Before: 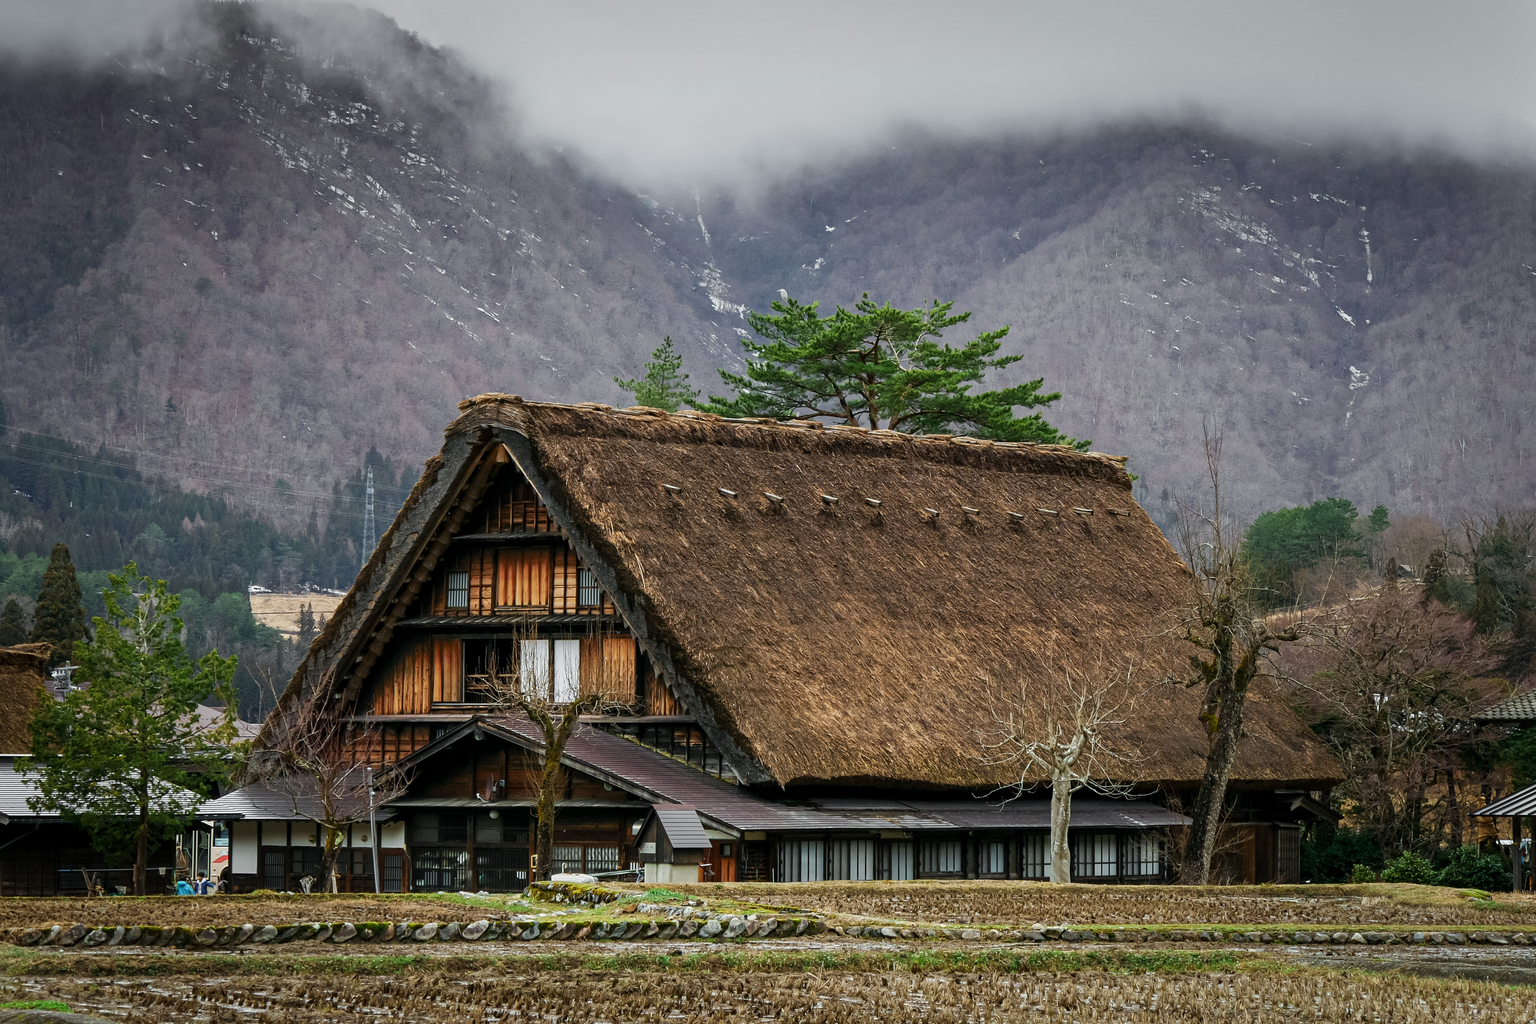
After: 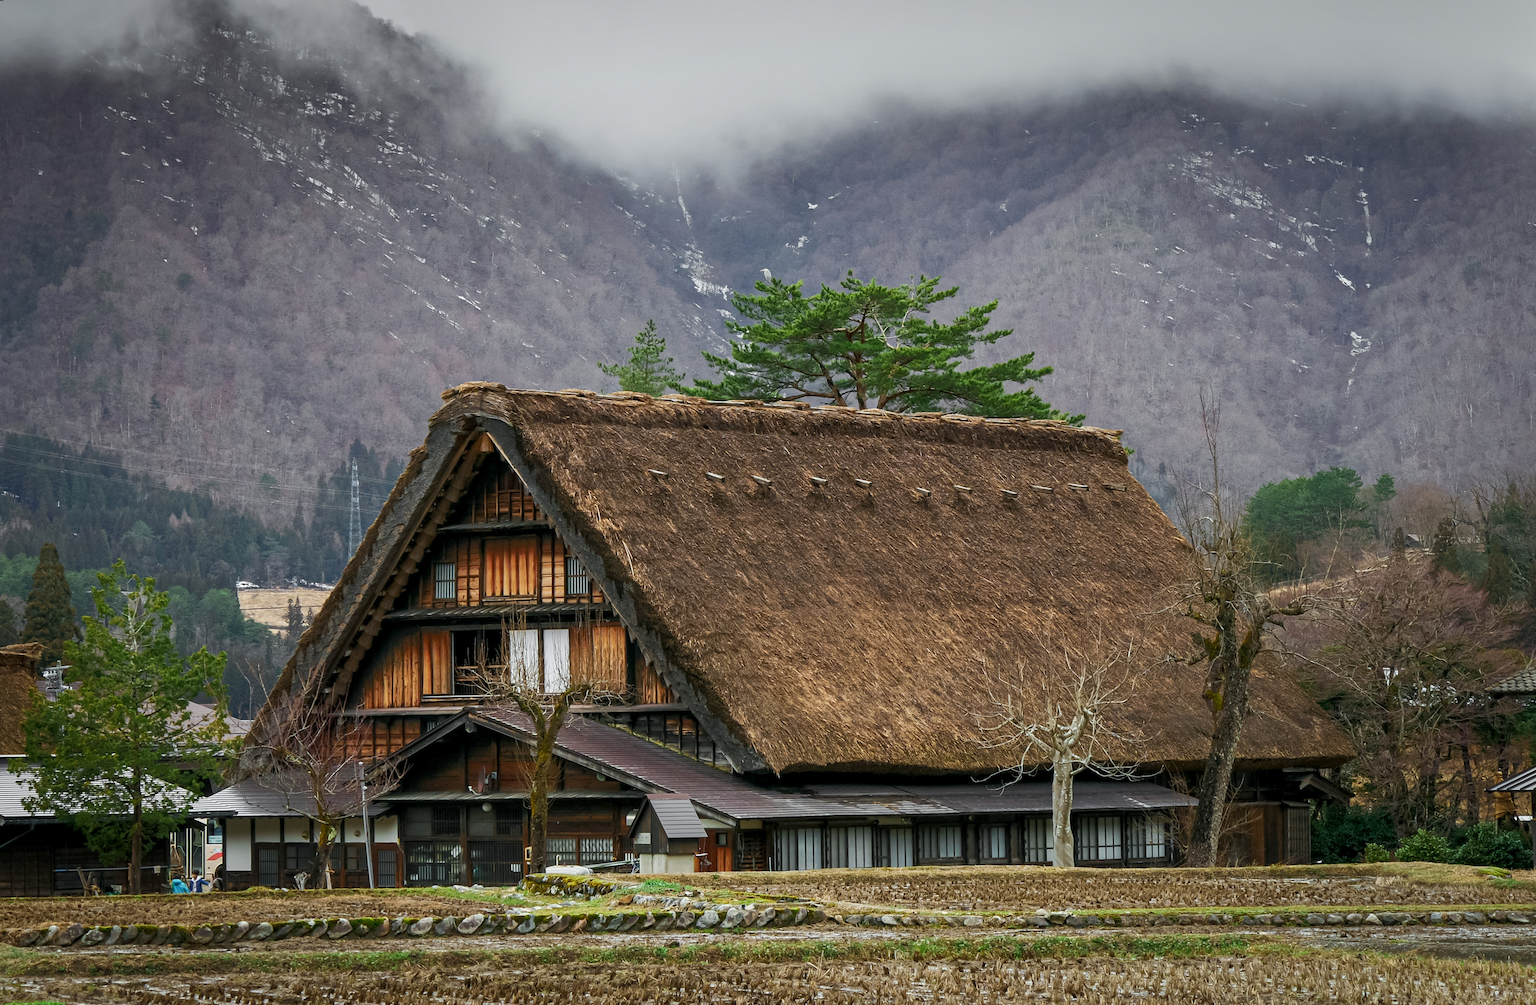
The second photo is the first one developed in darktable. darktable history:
rotate and perspective: rotation -1.32°, lens shift (horizontal) -0.031, crop left 0.015, crop right 0.985, crop top 0.047, crop bottom 0.982
rgb curve: curves: ch0 [(0, 0) (0.093, 0.159) (0.241, 0.265) (0.414, 0.42) (1, 1)], compensate middle gray true, preserve colors basic power
